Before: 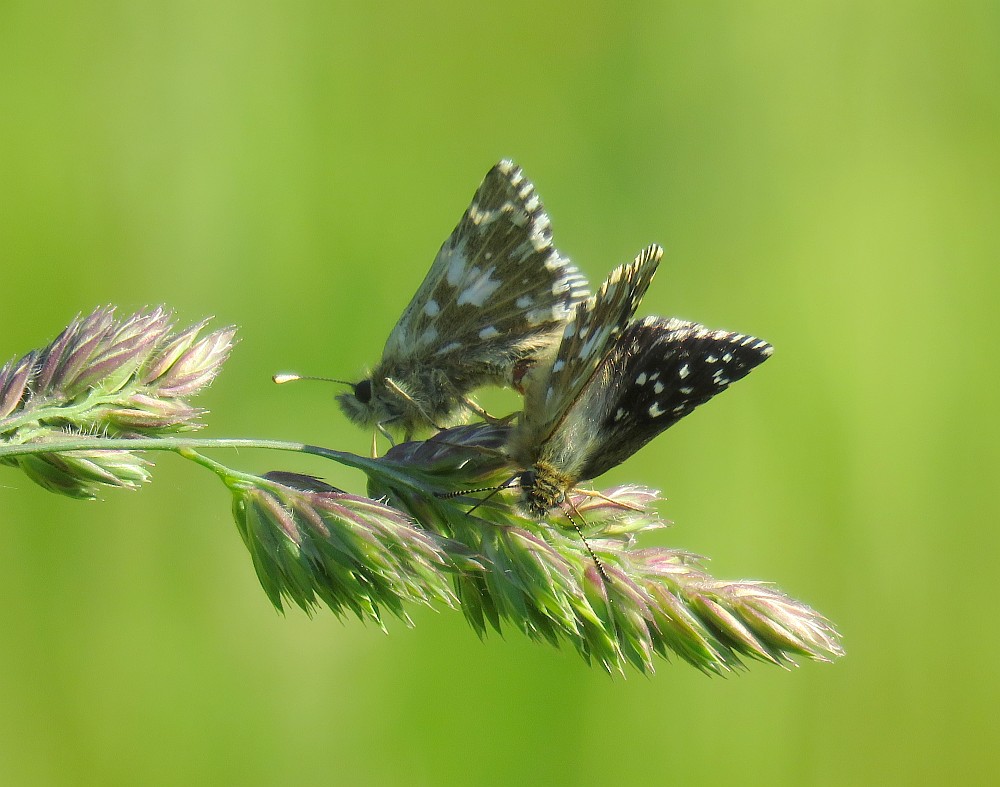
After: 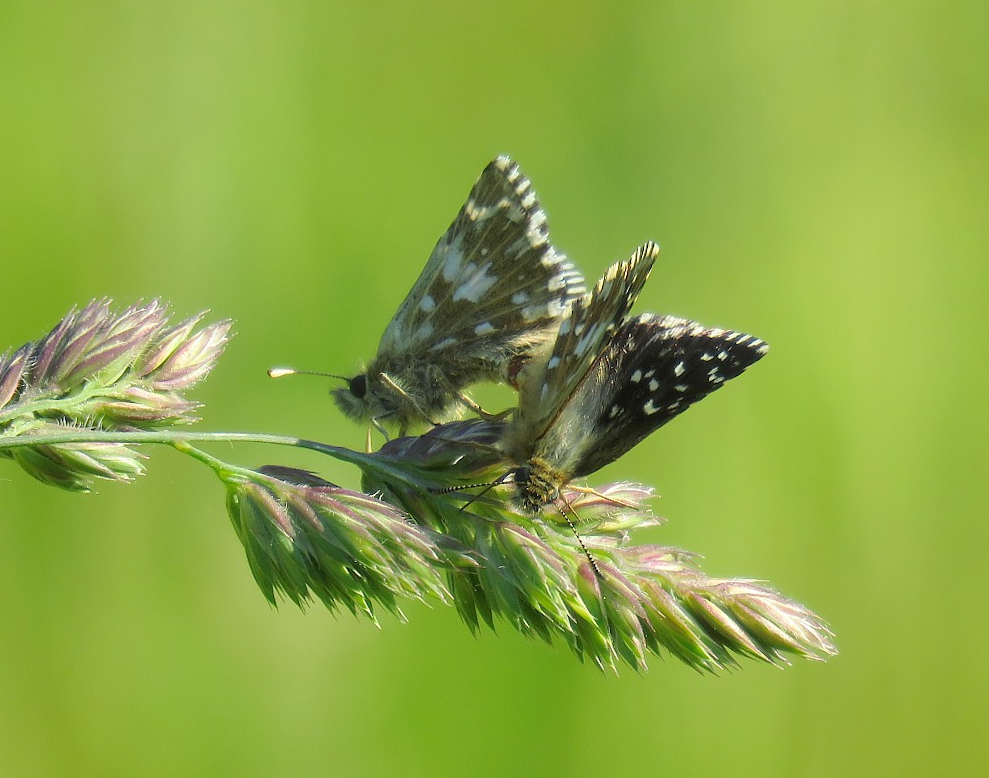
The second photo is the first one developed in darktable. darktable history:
crop and rotate: angle -0.483°
